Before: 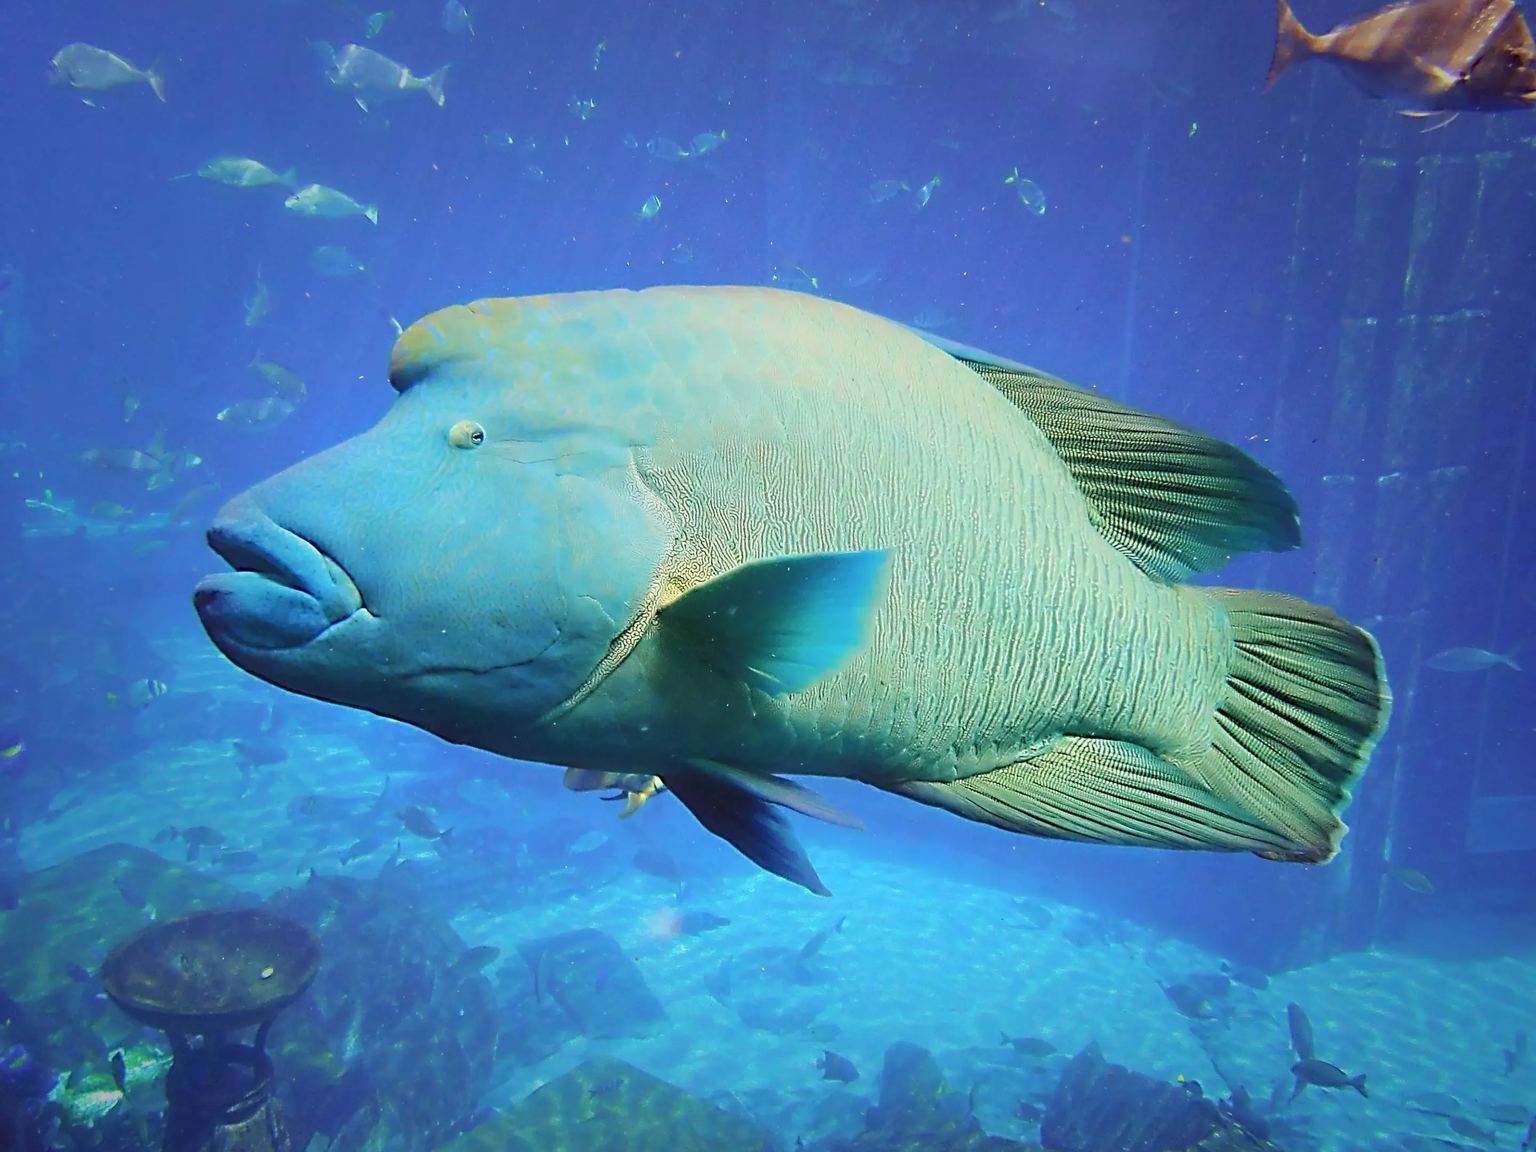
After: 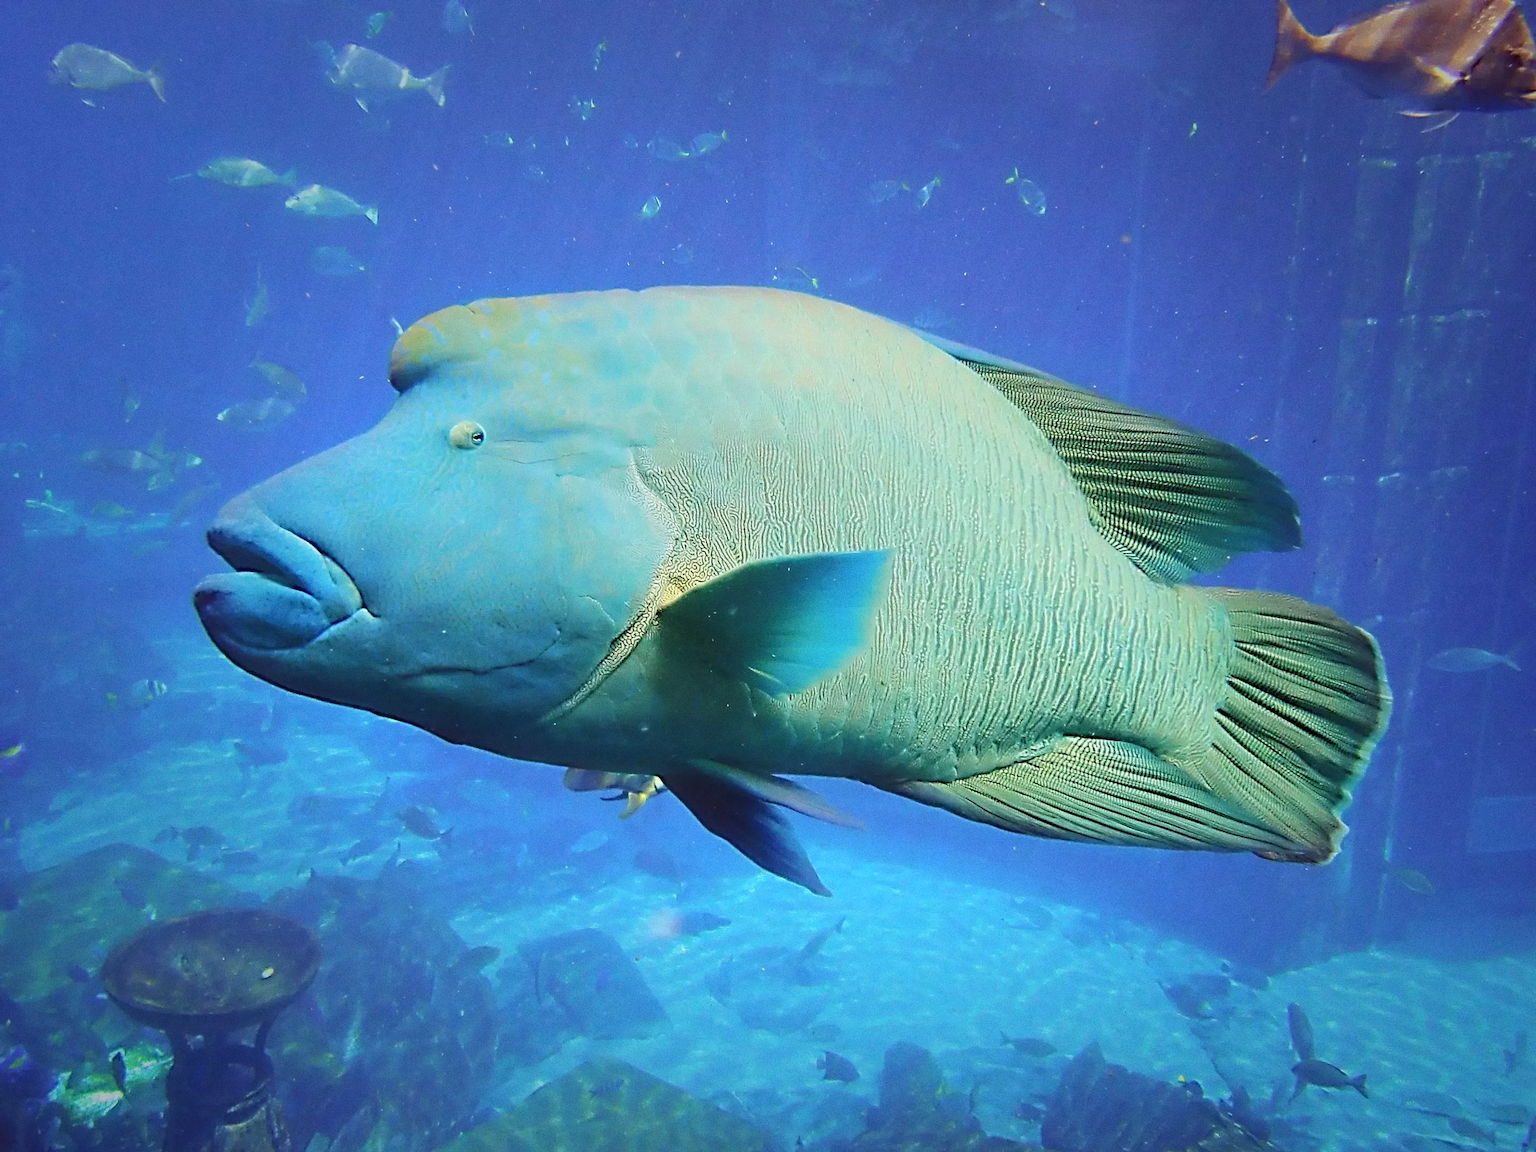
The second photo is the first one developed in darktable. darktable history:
grain: coarseness 0.09 ISO
white balance: red 0.988, blue 1.017
